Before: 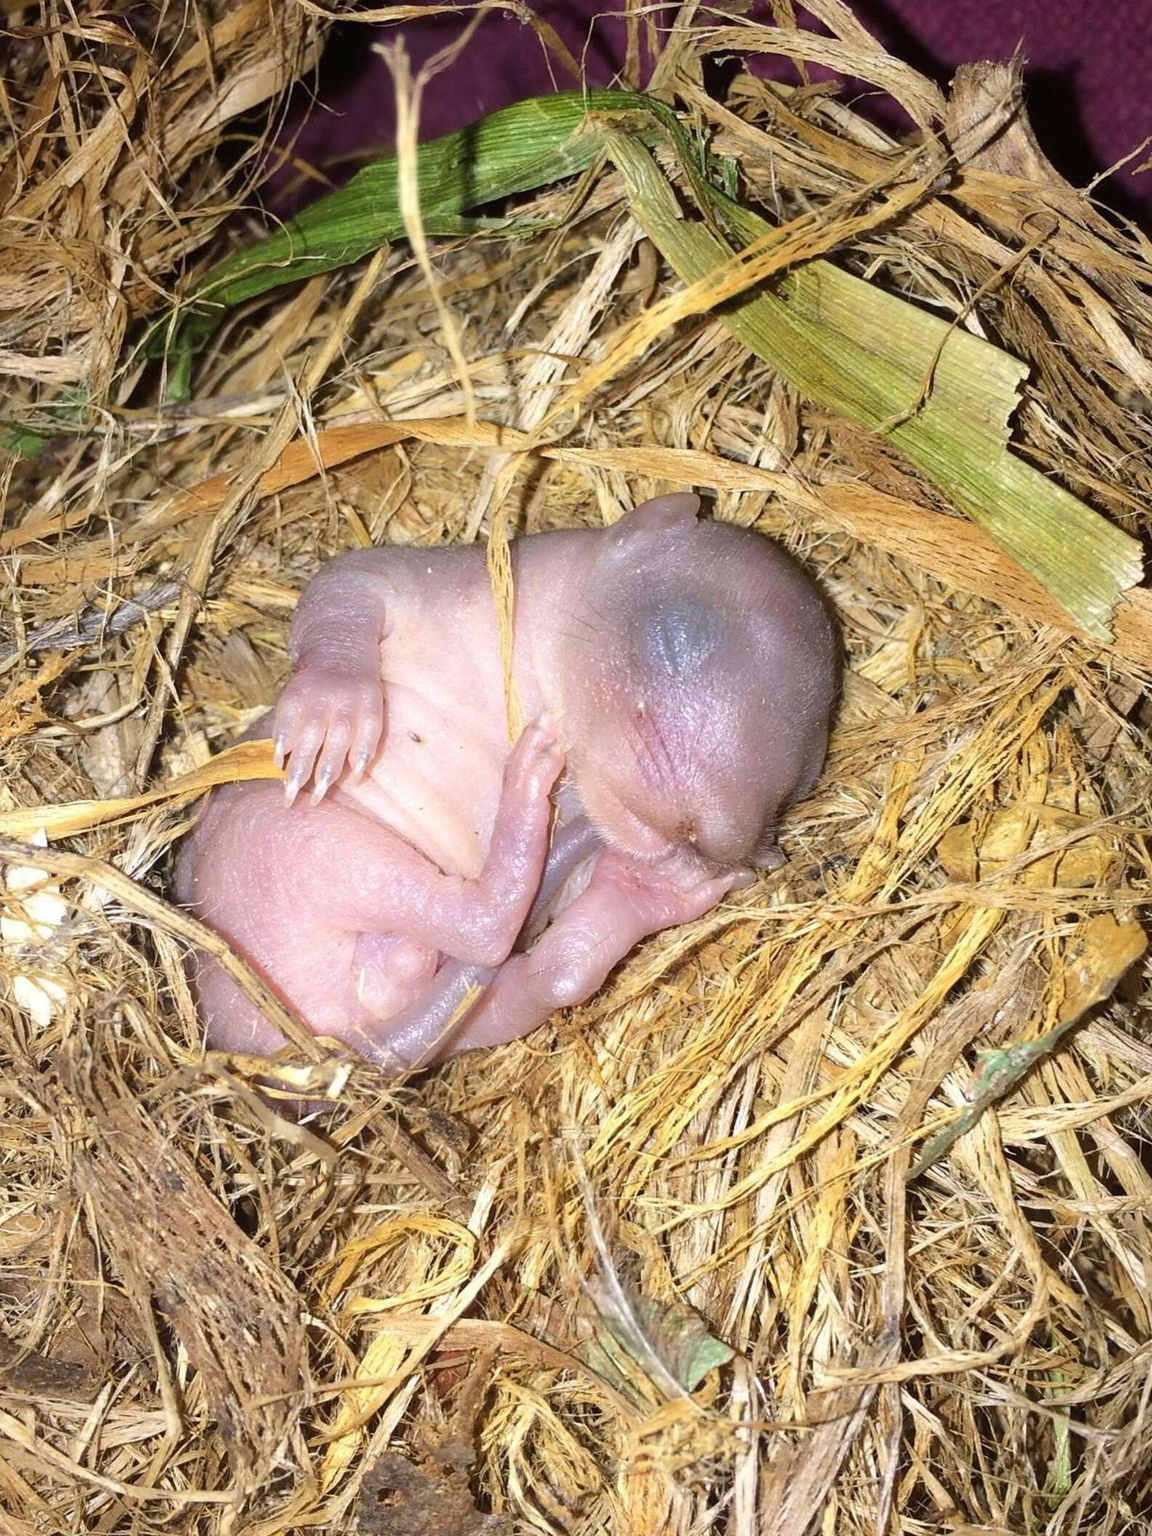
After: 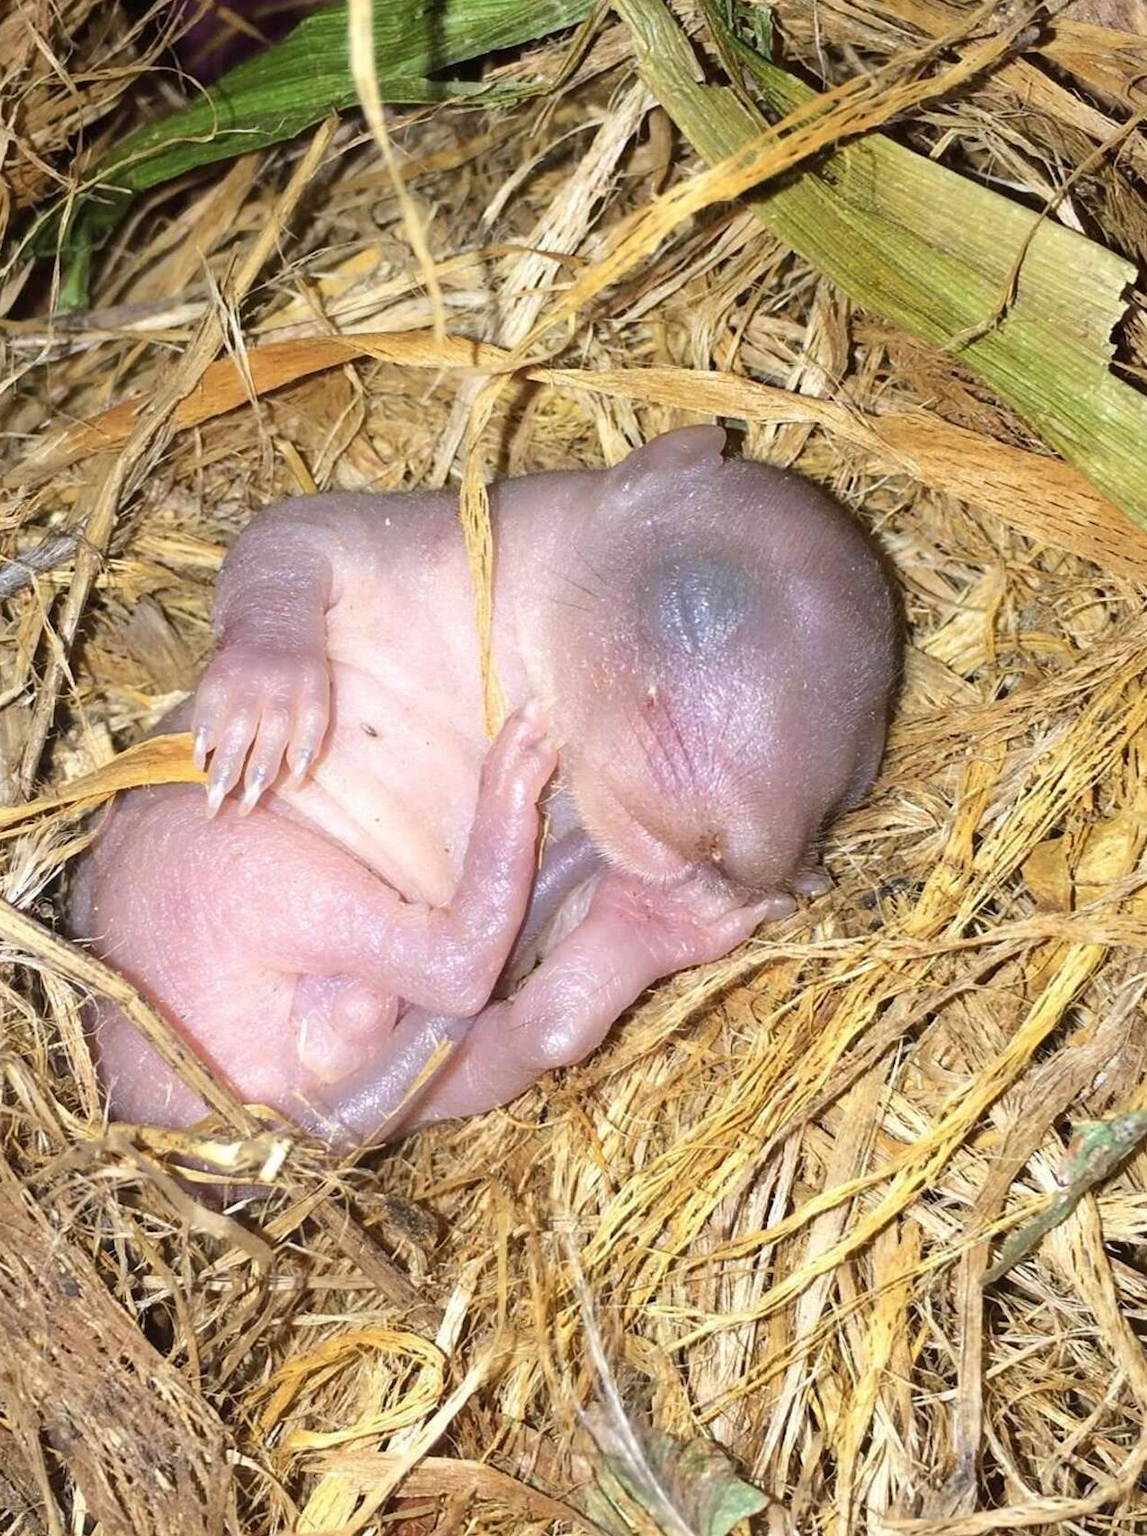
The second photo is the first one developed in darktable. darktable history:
crop and rotate: left 10.362%, top 9.972%, right 9.965%, bottom 9.999%
